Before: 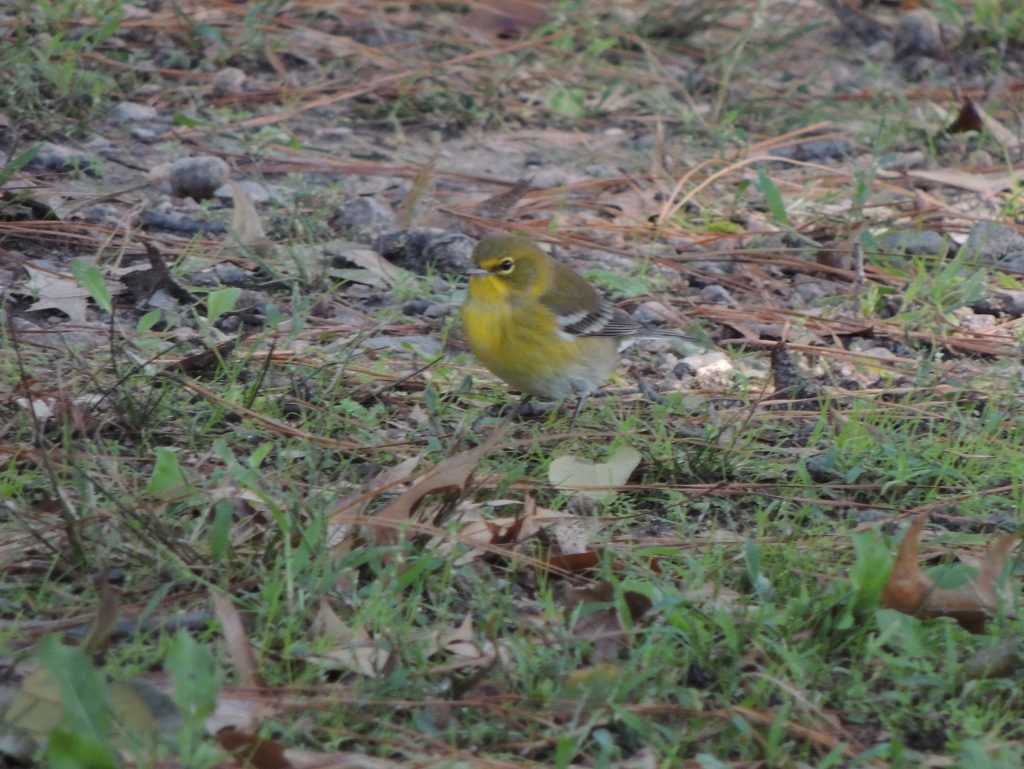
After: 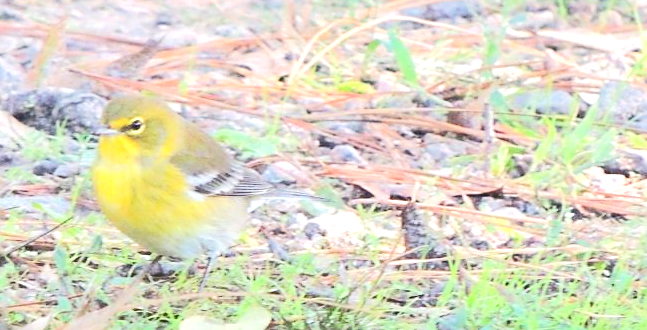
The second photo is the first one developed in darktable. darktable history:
exposure: black level correction 0, exposure 0.695 EV, compensate highlight preservation false
crop: left 36.183%, top 18.33%, right 0.585%, bottom 38.708%
sharpen: on, module defaults
tone equalizer: -8 EV 1.99 EV, -7 EV 1.97 EV, -6 EV 1.98 EV, -5 EV 2 EV, -4 EV 1.97 EV, -3 EV 1.5 EV, -2 EV 0.99 EV, -1 EV 0.479 EV, edges refinement/feathering 500, mask exposure compensation -1.57 EV, preserve details no
